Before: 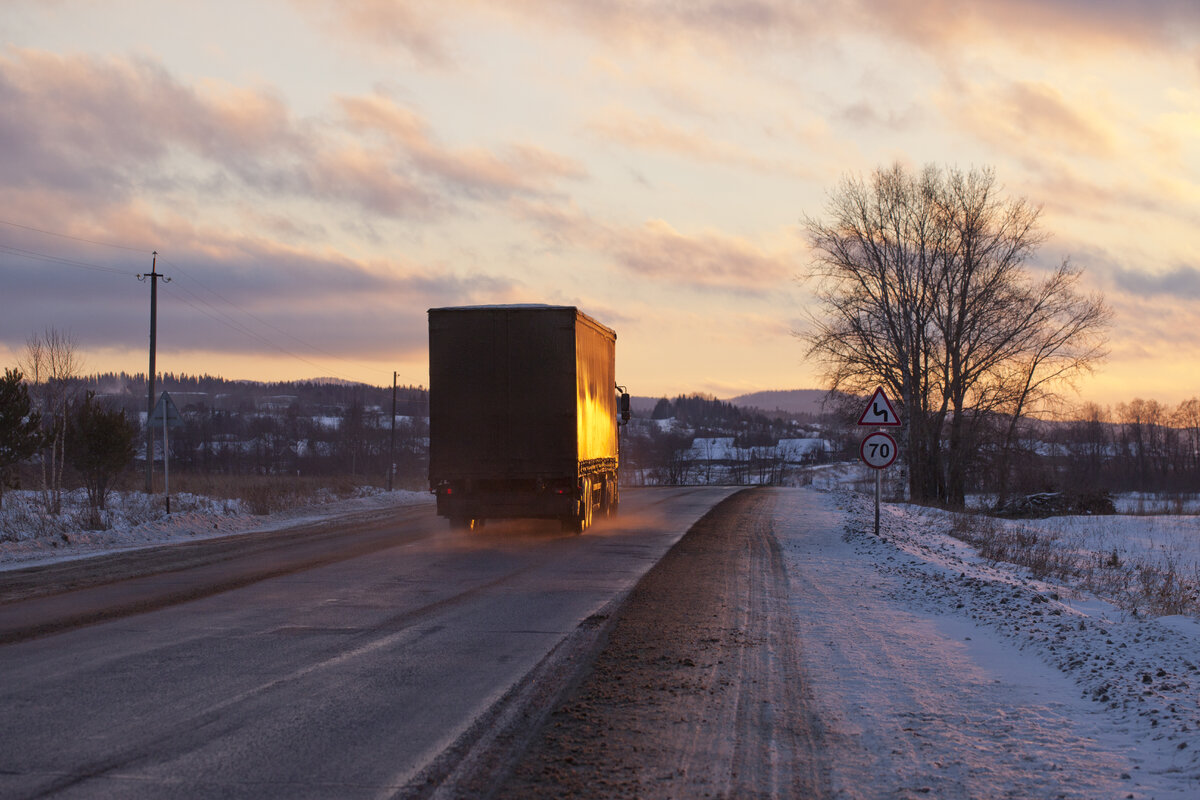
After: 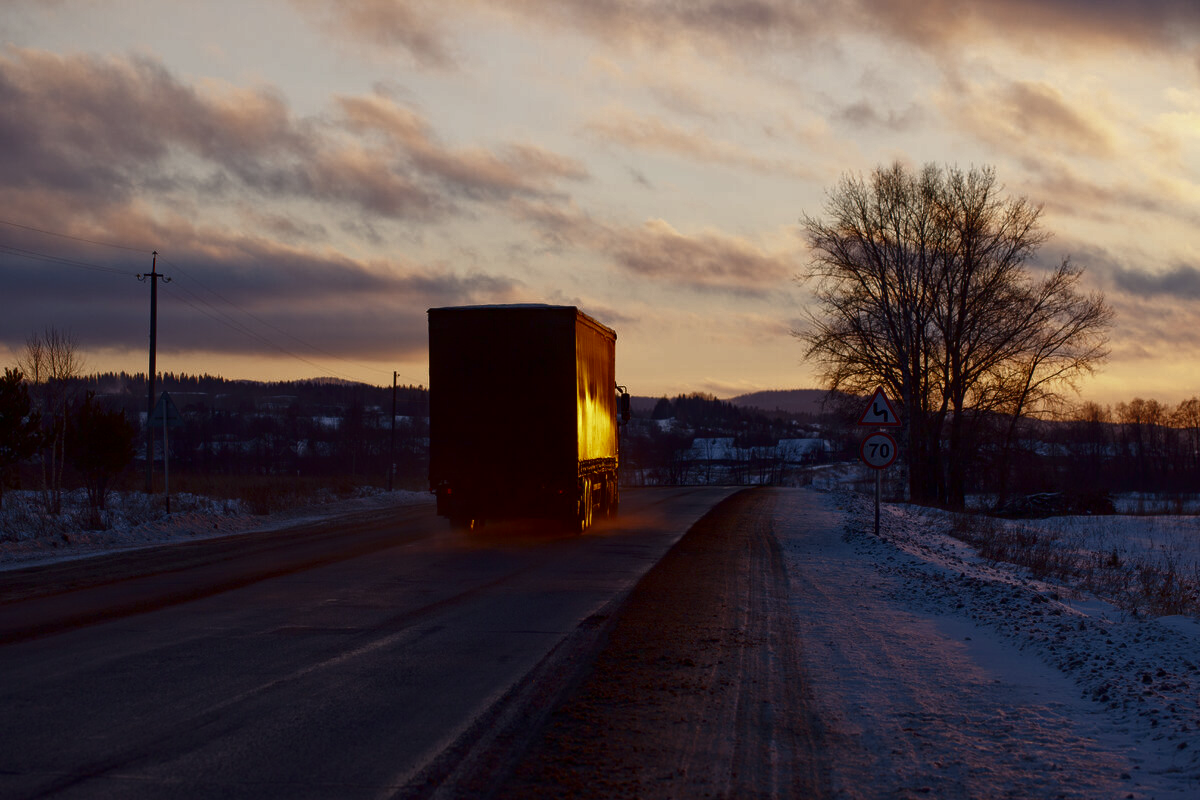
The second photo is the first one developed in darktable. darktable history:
contrast brightness saturation: brightness -0.539
